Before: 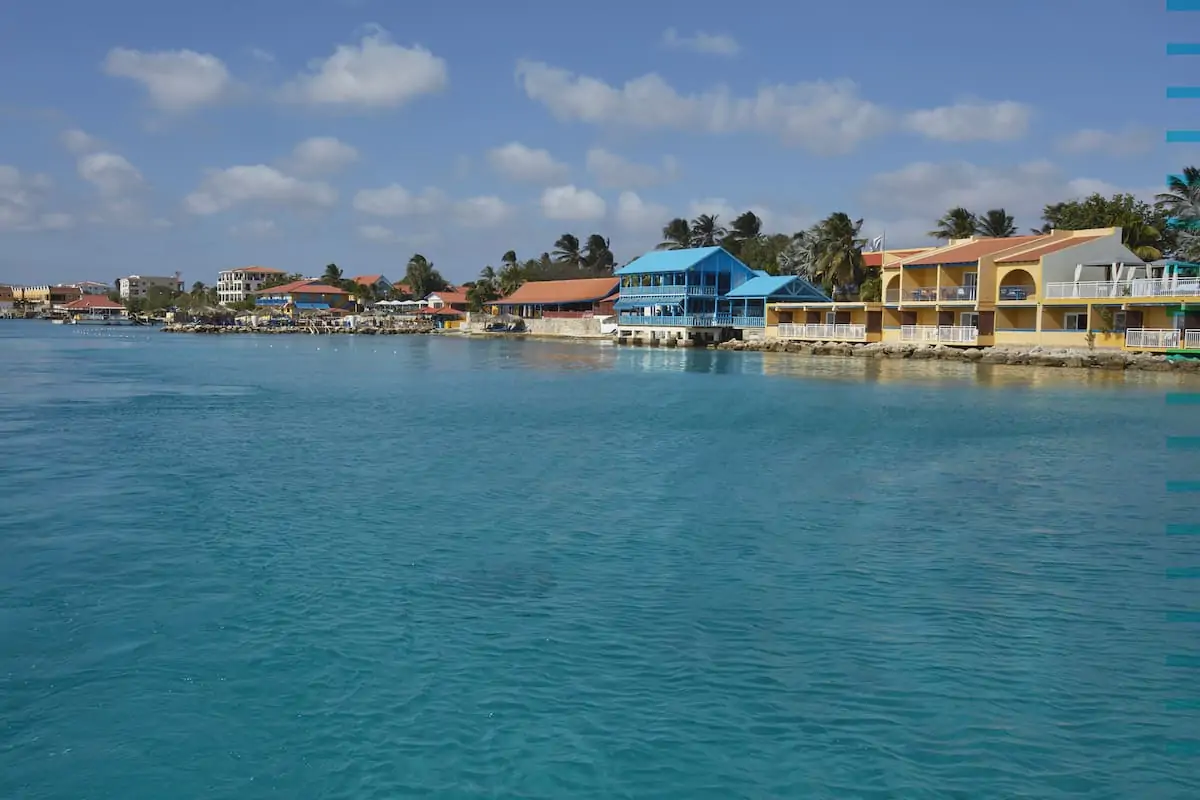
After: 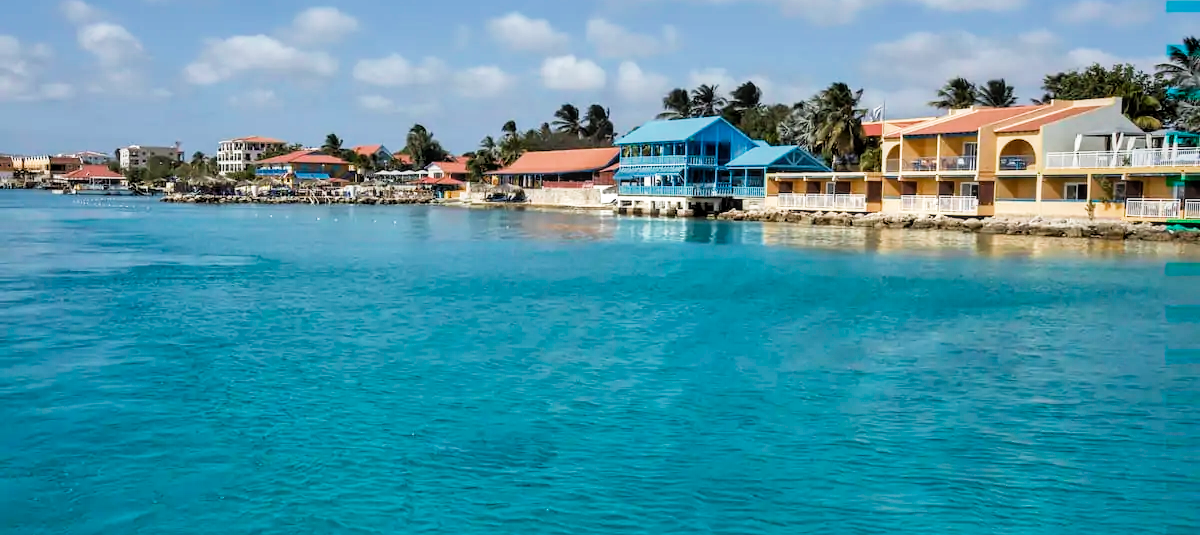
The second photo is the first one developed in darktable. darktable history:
crop: top 16.281%, bottom 16.766%
filmic rgb: middle gray luminance 12.58%, black relative exposure -10.14 EV, white relative exposure 3.47 EV, target black luminance 0%, hardness 5.76, latitude 45.03%, contrast 1.233, highlights saturation mix 5%, shadows ↔ highlights balance 26.97%, add noise in highlights 0, color science v3 (2019), use custom middle-gray values true, contrast in highlights soft
local contrast: on, module defaults
